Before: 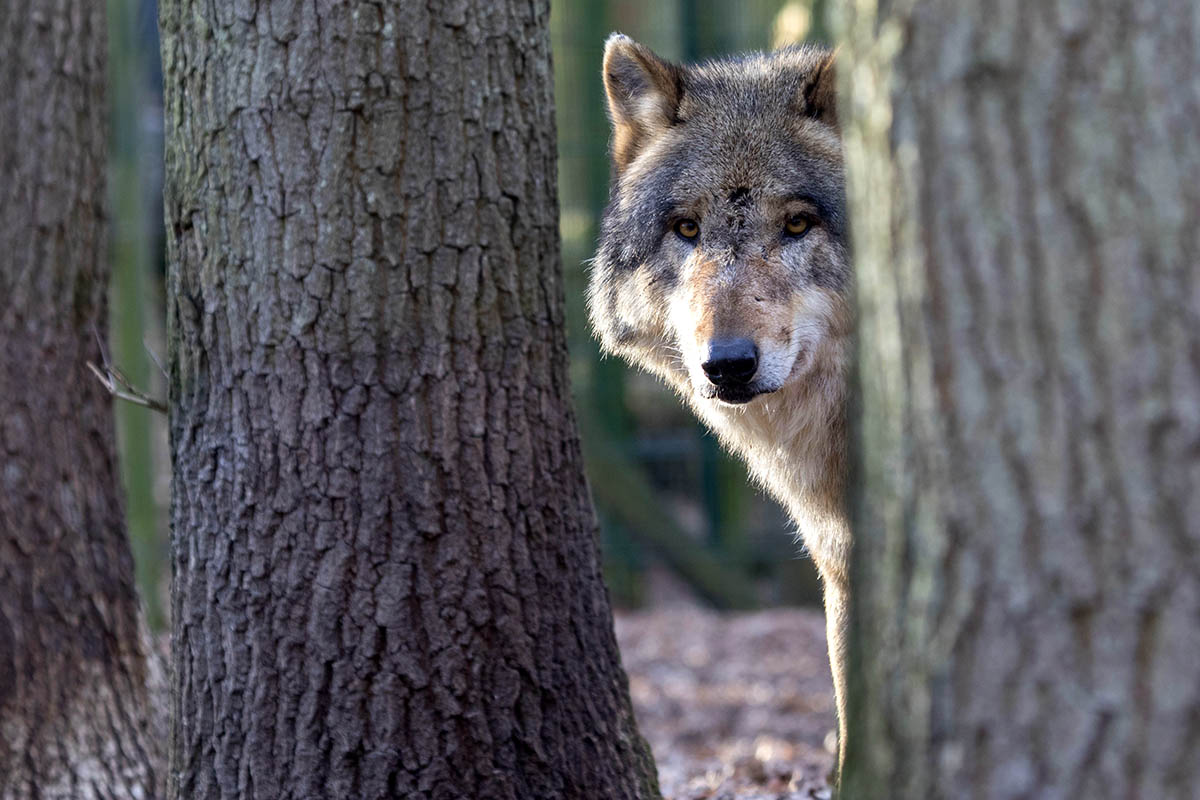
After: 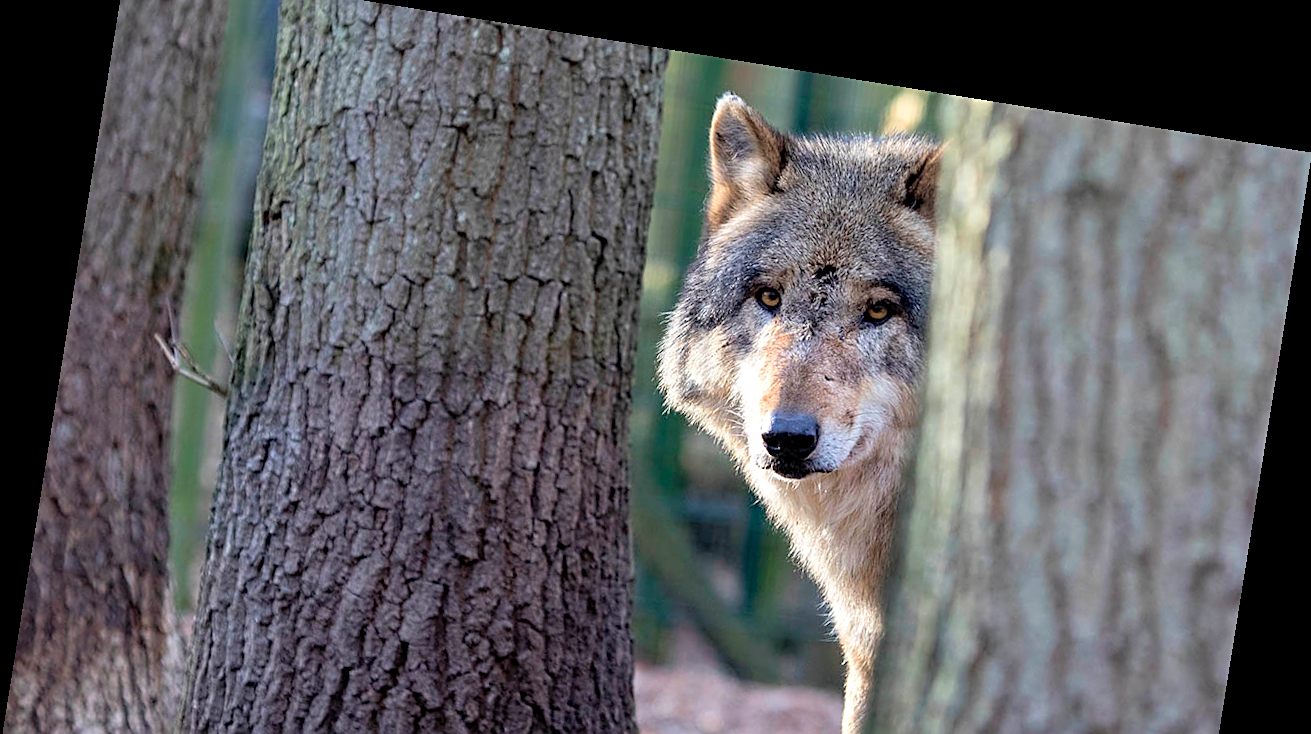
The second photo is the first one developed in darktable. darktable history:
crop: top 3.857%, bottom 21.132%
contrast brightness saturation: brightness 0.15
sharpen: on, module defaults
rotate and perspective: rotation 9.12°, automatic cropping off
